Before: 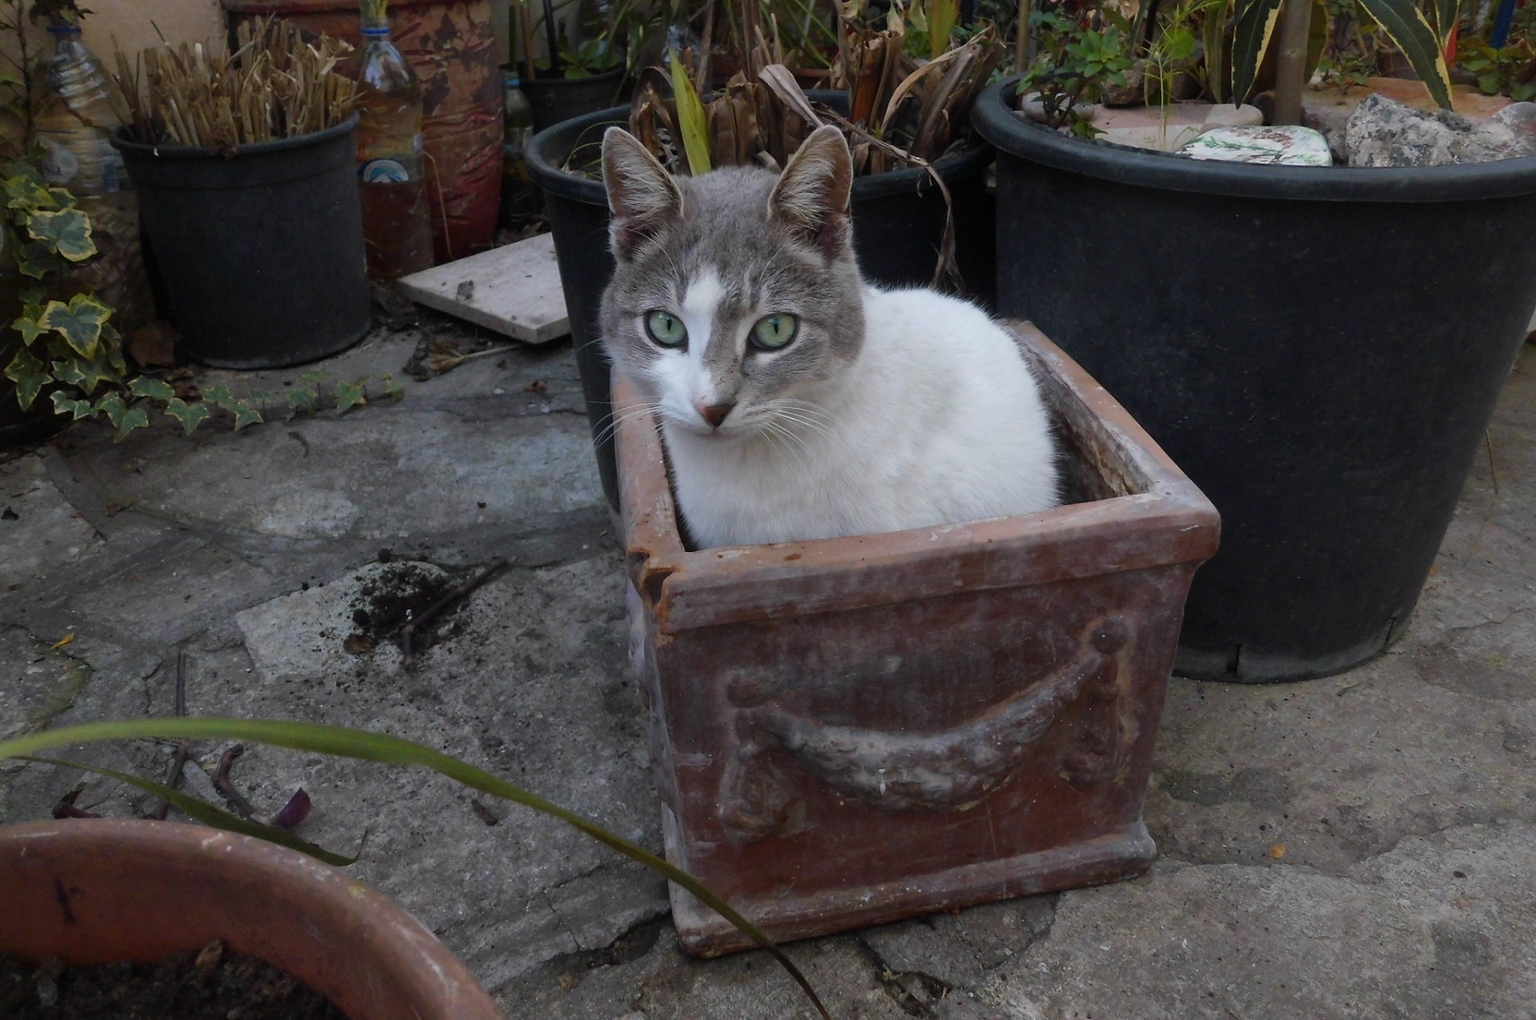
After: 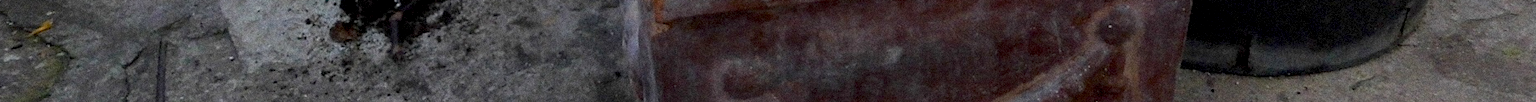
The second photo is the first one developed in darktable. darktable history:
grain: strength 35%, mid-tones bias 0%
rotate and perspective: rotation 0.226°, lens shift (vertical) -0.042, crop left 0.023, crop right 0.982, crop top 0.006, crop bottom 0.994
crop and rotate: top 59.084%, bottom 30.916%
exposure: black level correction 0.009, exposure 0.119 EV, compensate highlight preservation false
